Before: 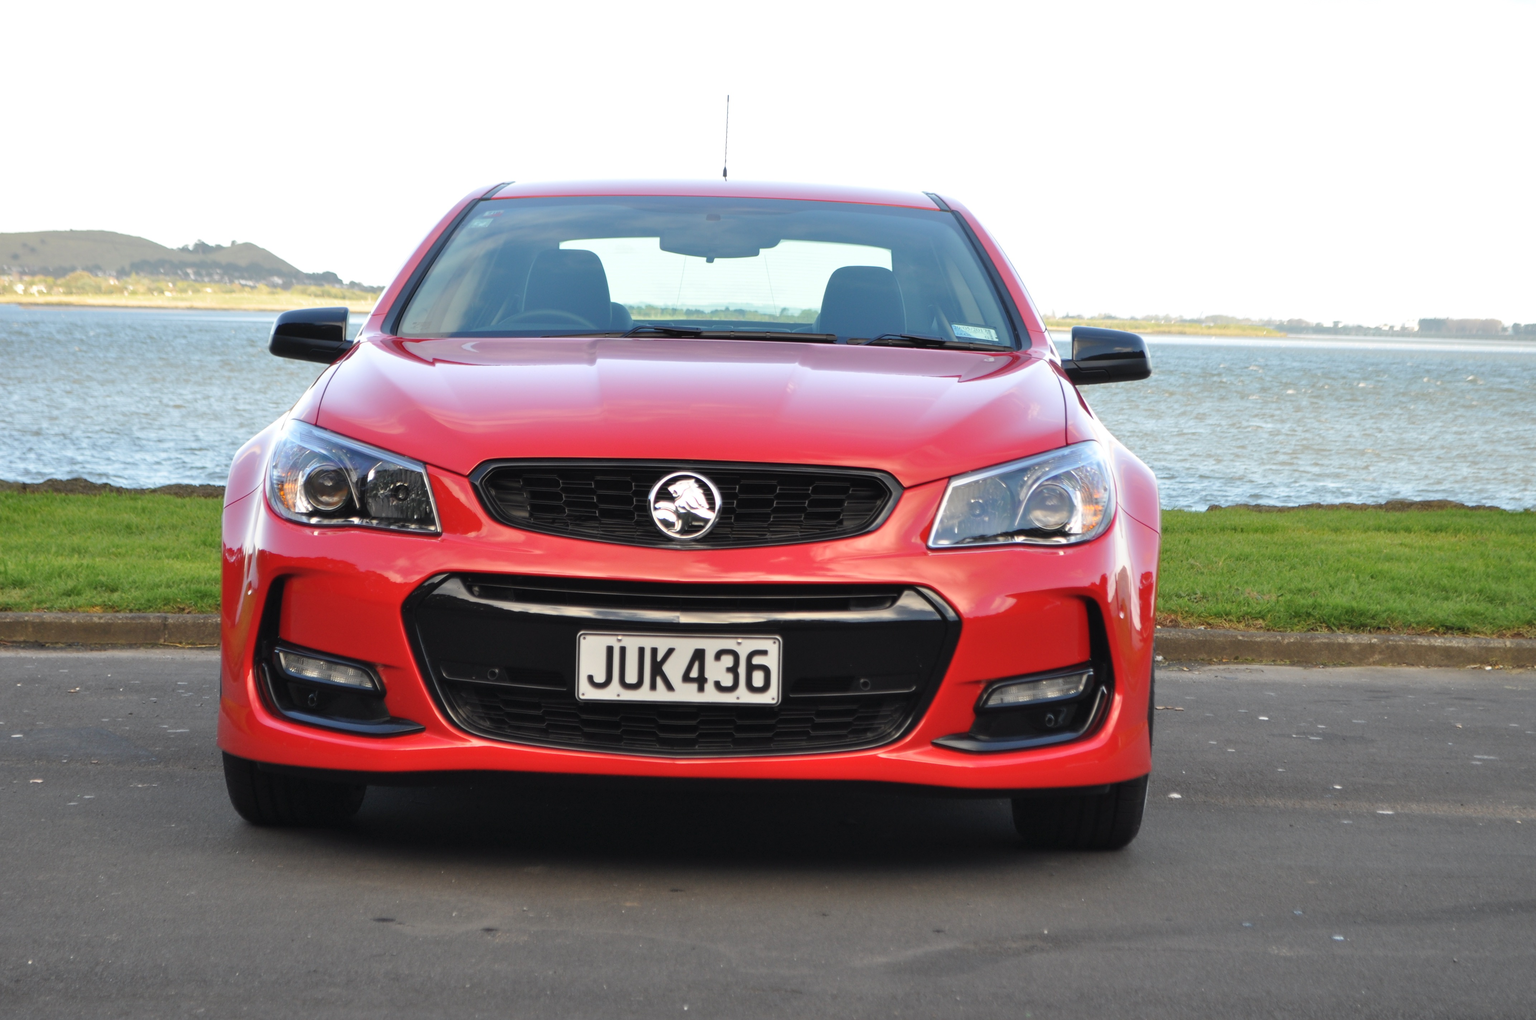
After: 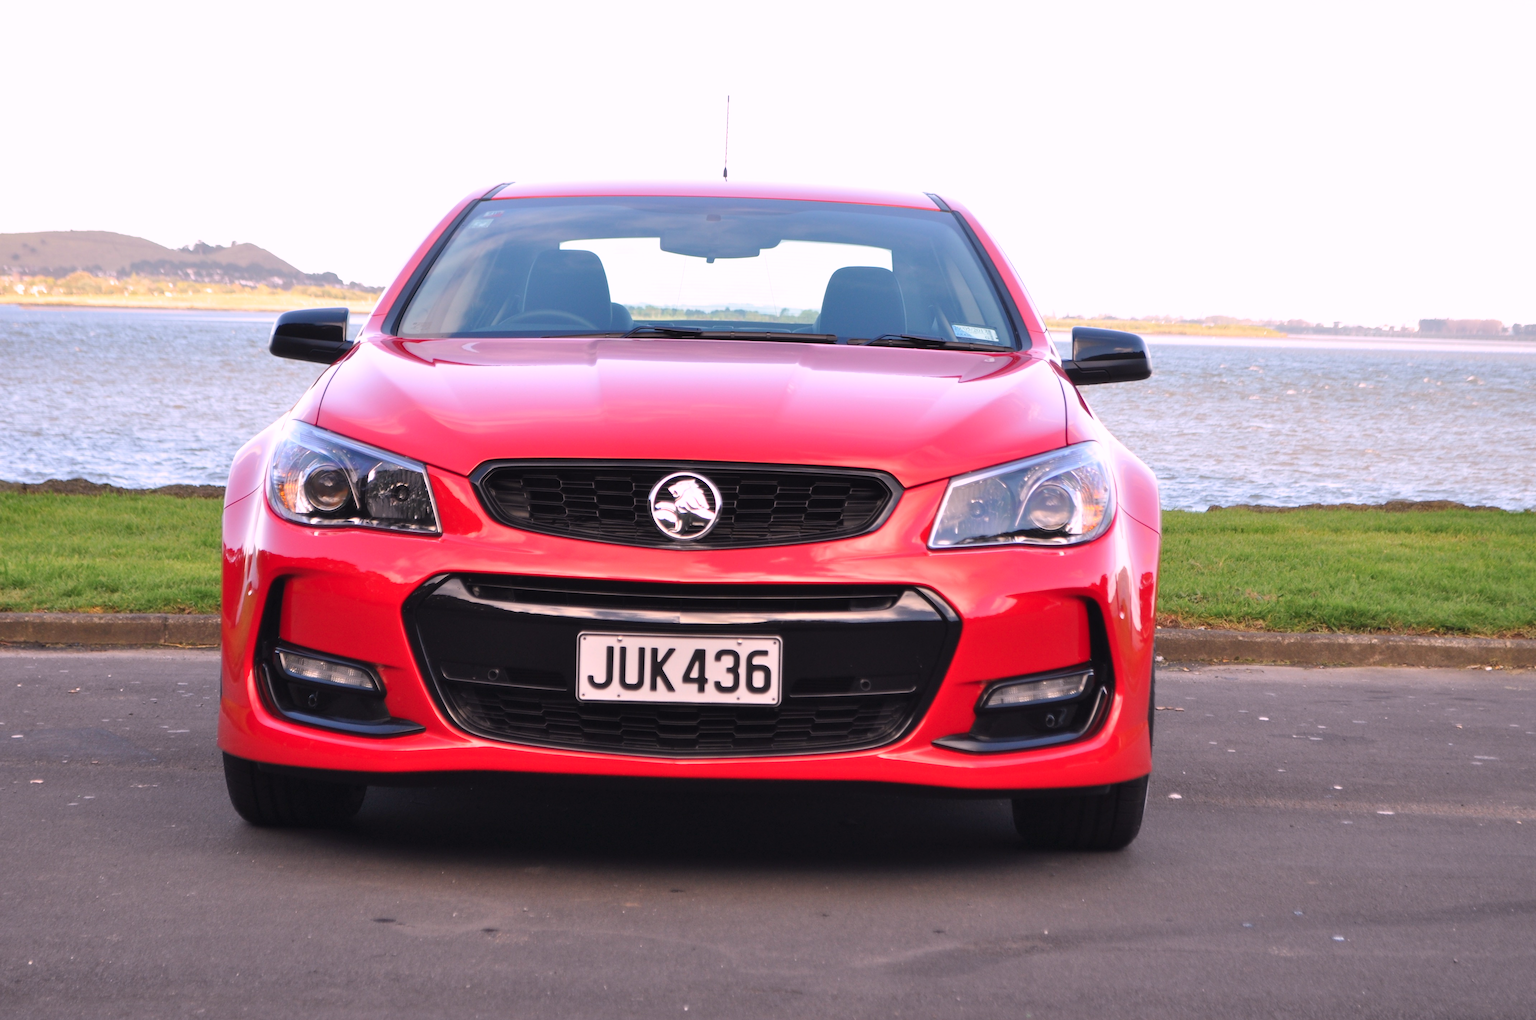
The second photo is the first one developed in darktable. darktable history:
contrast brightness saturation: contrast 0.1, brightness 0.03, saturation 0.09
color calibration: illuminant custom, x 0.363, y 0.385, temperature 4528.03 K
white balance: red 1.127, blue 0.943
